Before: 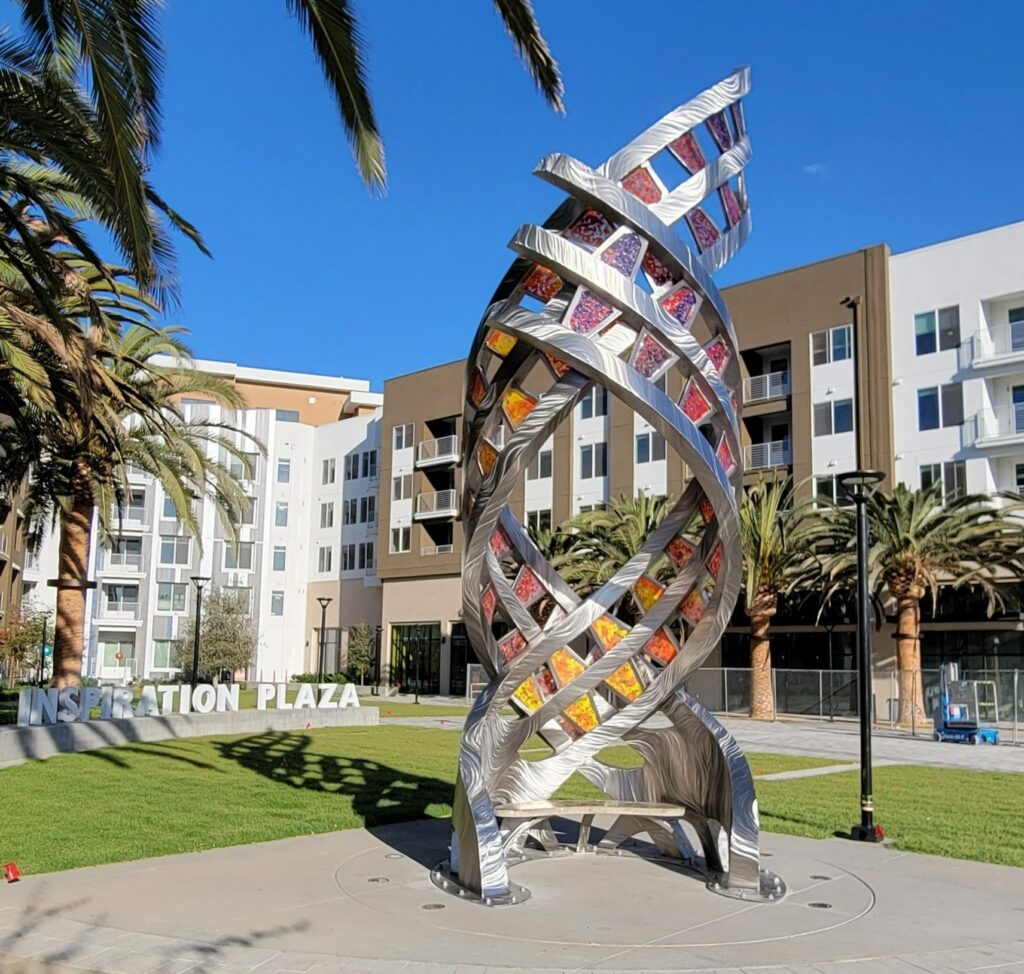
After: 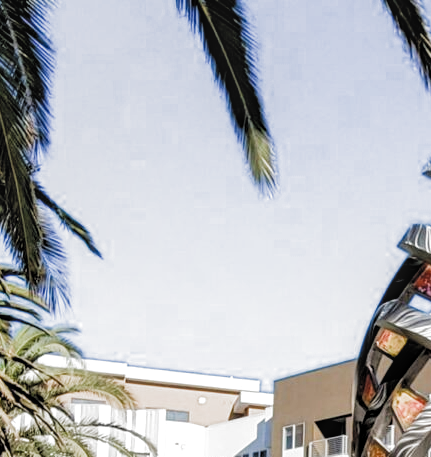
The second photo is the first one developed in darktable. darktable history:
exposure: black level correction 0, exposure 0.691 EV, compensate exposure bias true, compensate highlight preservation false
filmic rgb: black relative exposure -4.91 EV, white relative exposure 2.84 EV, hardness 3.7, color science v5 (2021), contrast in shadows safe, contrast in highlights safe
crop and rotate: left 10.821%, top 0.076%, right 47.004%, bottom 52.903%
local contrast: on, module defaults
